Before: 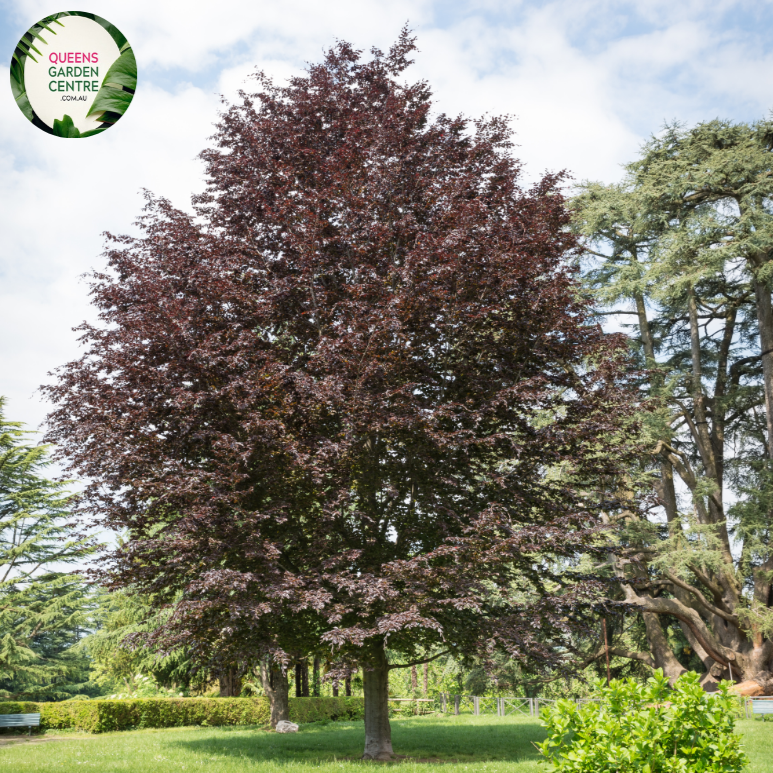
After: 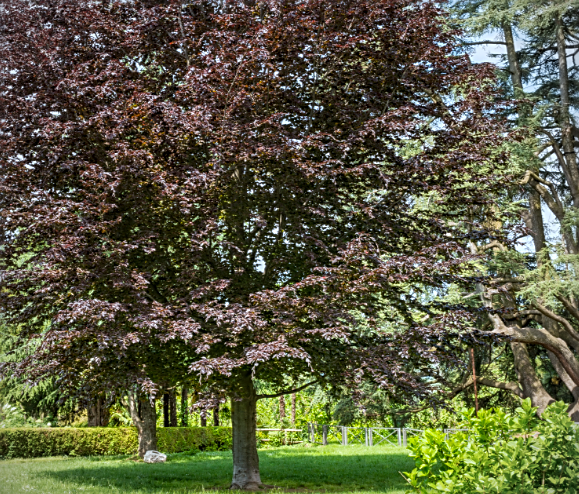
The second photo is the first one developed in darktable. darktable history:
local contrast: detail 130%
color correction: highlights a* -3.97, highlights b* -10.63
color balance rgb: linear chroma grading › global chroma 9.858%, perceptual saturation grading › global saturation 19.494%, global vibrance 20%
shadows and highlights: radius 124.92, shadows 30.46, highlights -31.09, low approximation 0.01, soften with gaussian
crop and rotate: left 17.178%, top 35.052%, right 7.895%, bottom 0.931%
sharpen: on, module defaults
vignetting: fall-off radius 61.04%
